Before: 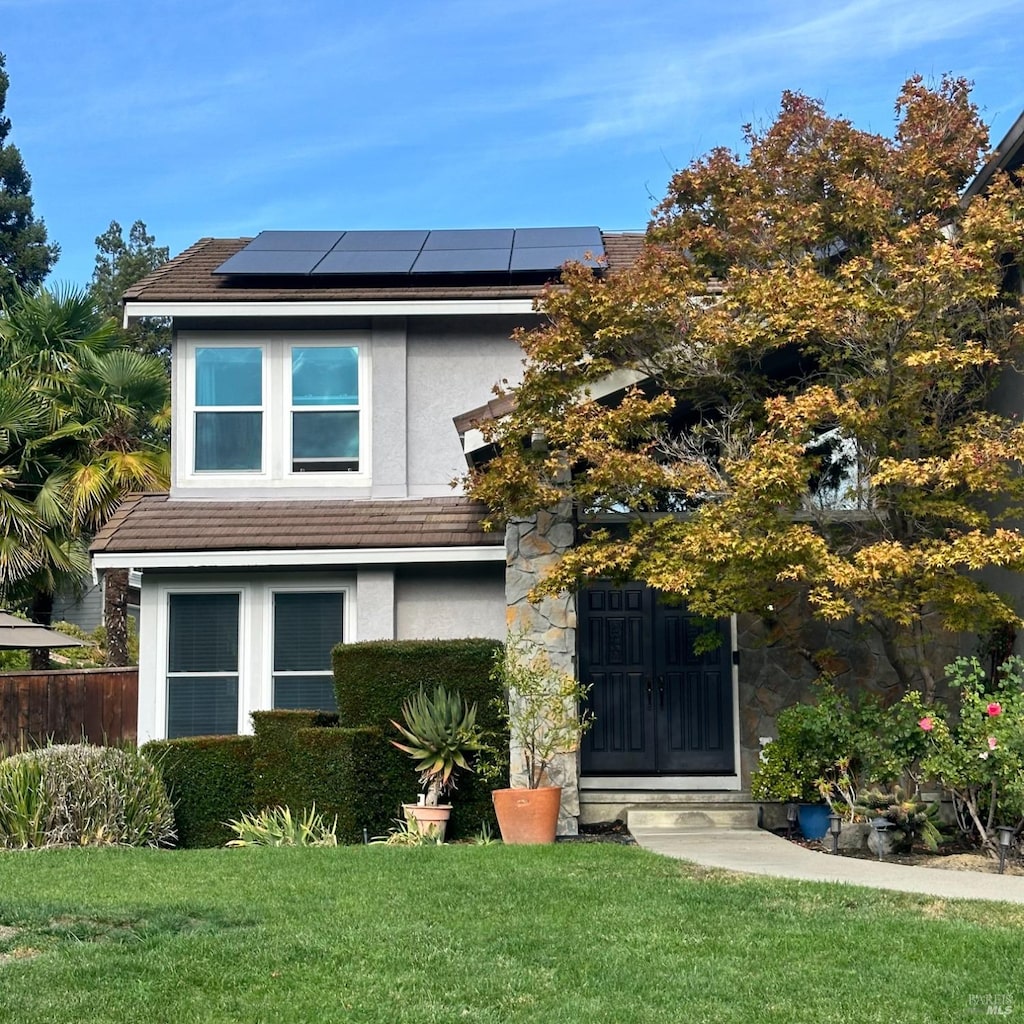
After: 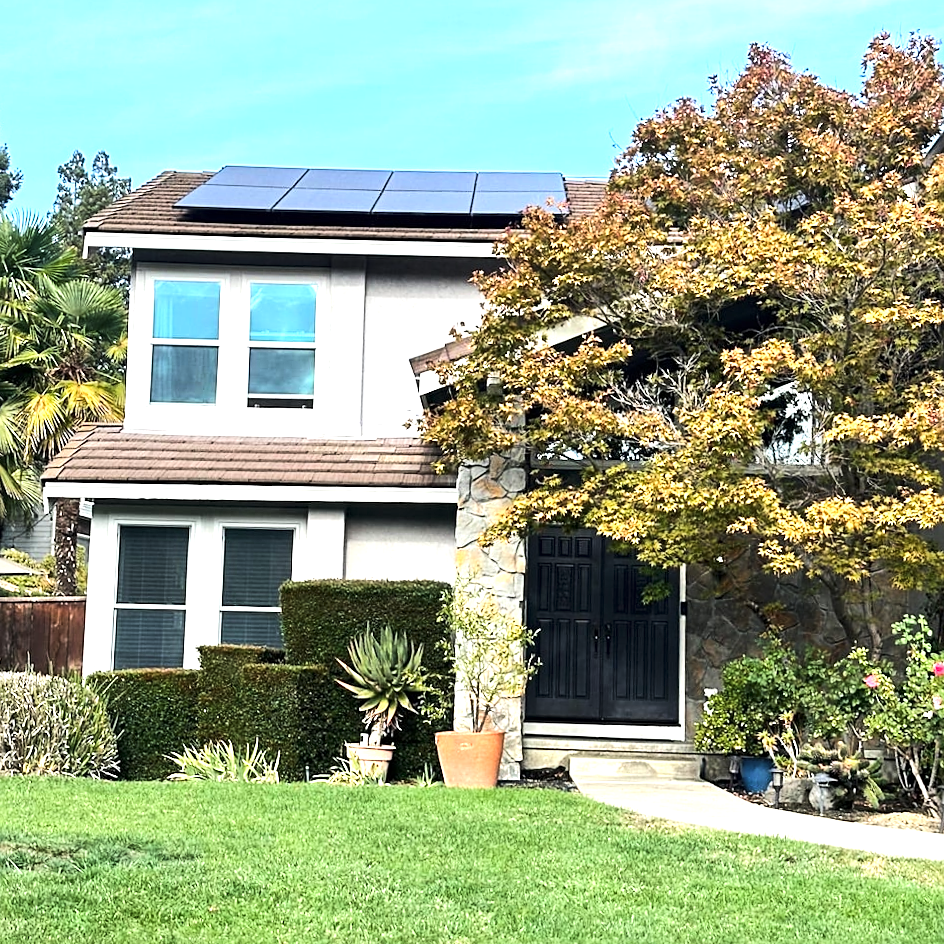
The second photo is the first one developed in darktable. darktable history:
contrast brightness saturation: saturation -0.05
crop and rotate: angle -1.96°, left 3.097%, top 4.154%, right 1.586%, bottom 0.529%
sharpen: on, module defaults
tone curve: curves: ch0 [(0, 0) (0.055, 0.031) (0.282, 0.215) (0.729, 0.785) (1, 1)], color space Lab, linked channels, preserve colors none
exposure: exposure 1.16 EV, compensate exposure bias true, compensate highlight preservation false
